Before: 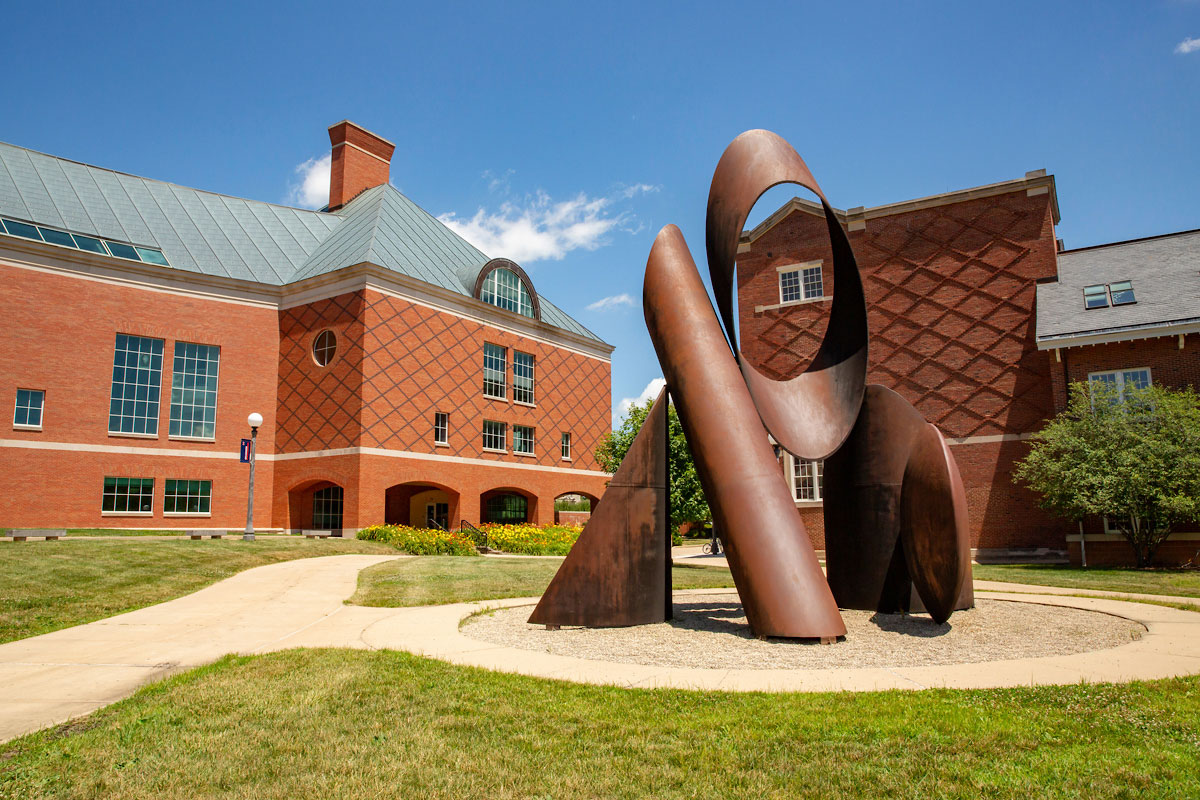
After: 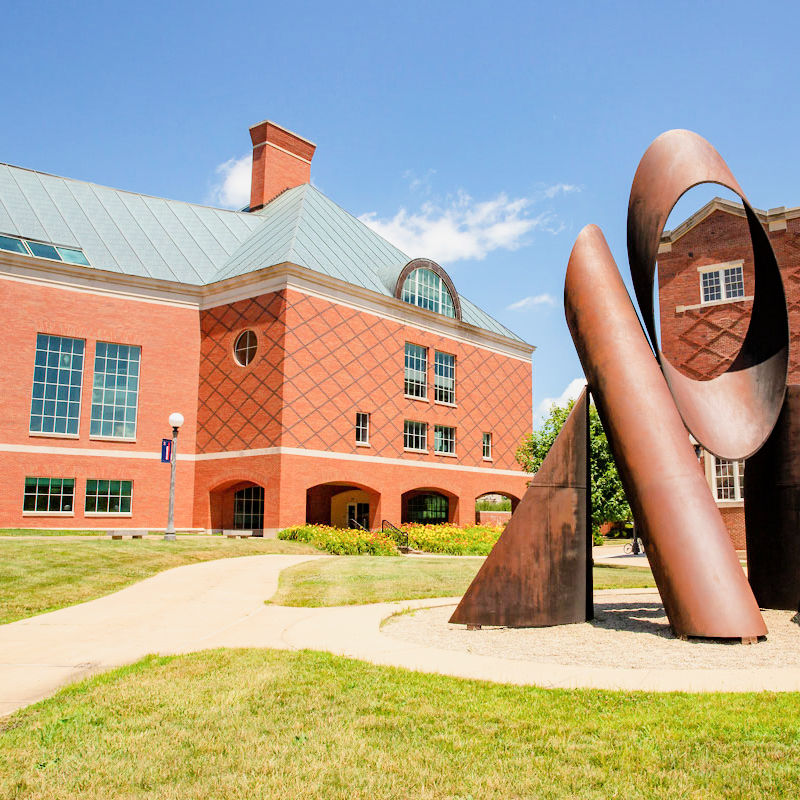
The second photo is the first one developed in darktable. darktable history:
filmic rgb: black relative exposure -7.65 EV, white relative exposure 4.56 EV, hardness 3.61
exposure: black level correction 0, exposure 1.2 EV, compensate exposure bias true, compensate highlight preservation false
crop and rotate: left 6.617%, right 26.717%
